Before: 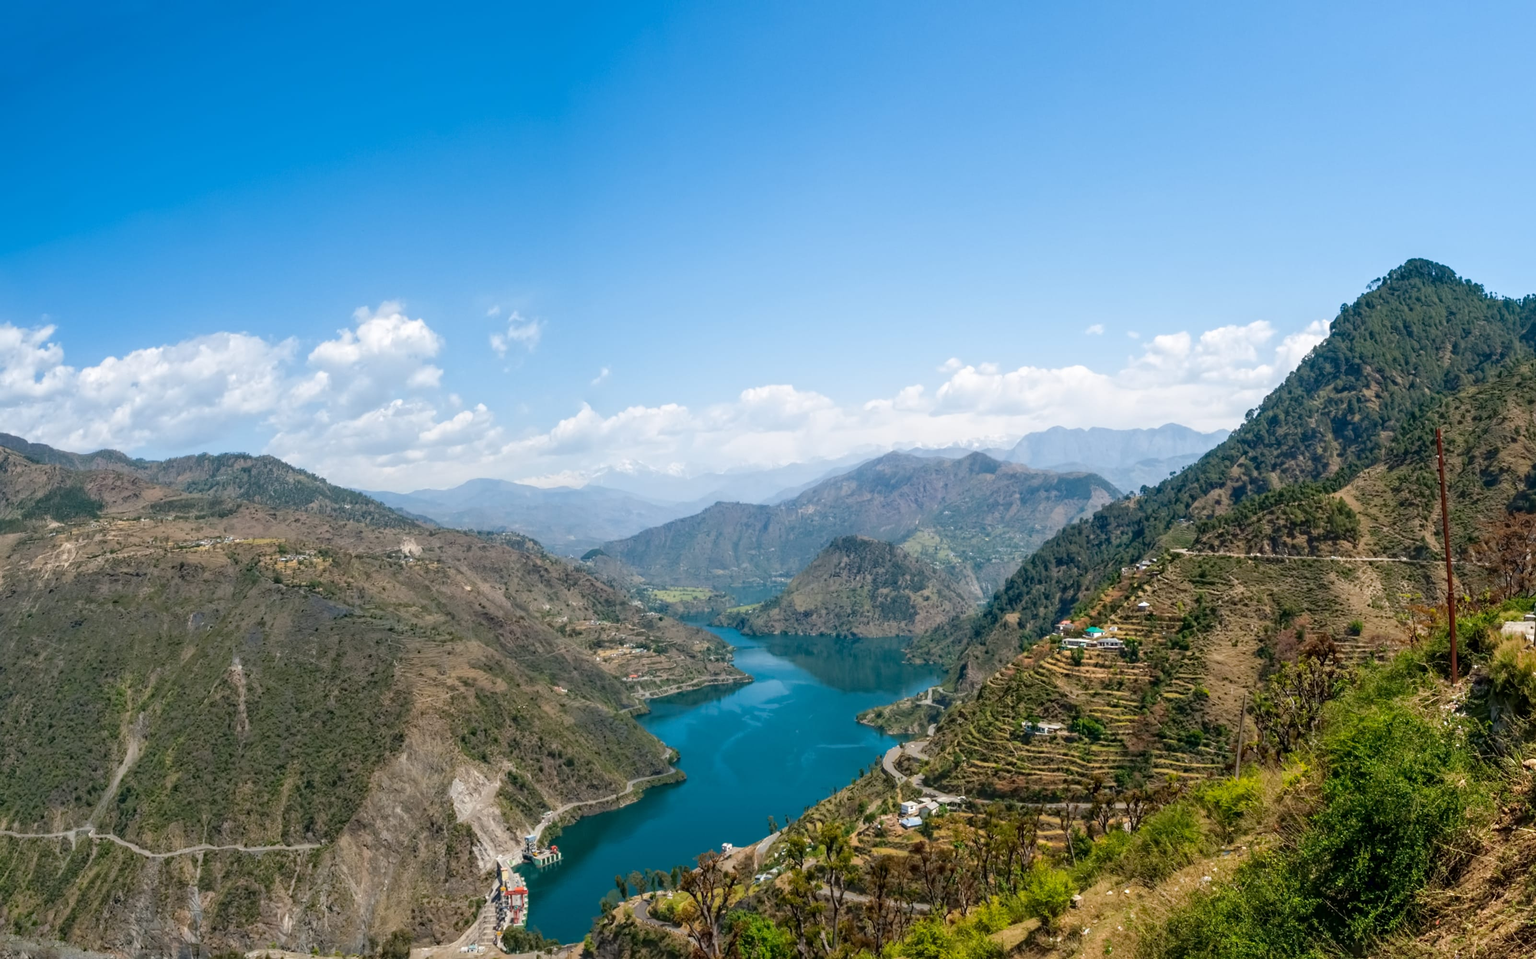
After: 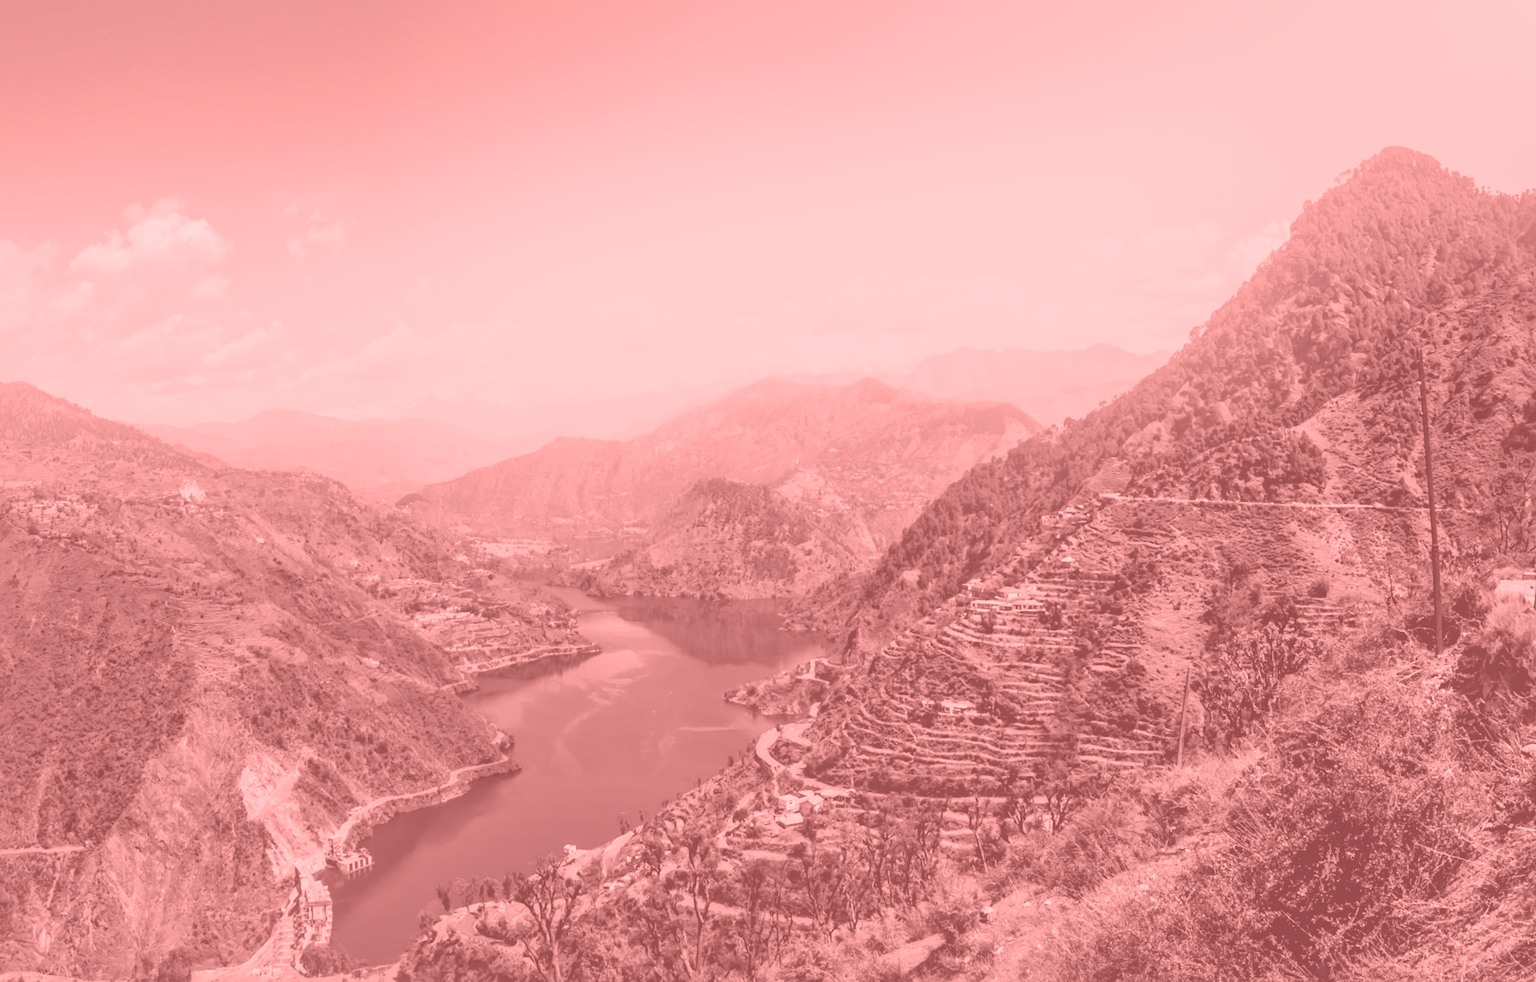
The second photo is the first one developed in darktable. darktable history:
local contrast: mode bilateral grid, contrast 70, coarseness 75, detail 180%, midtone range 0.2
crop: left 16.315%, top 14.246%
white balance: red 0.926, green 1.003, blue 1.133
colorize: saturation 51%, source mix 50.67%, lightness 50.67%
bloom: size 38%, threshold 95%, strength 30%
exposure: black level correction 0, compensate exposure bias true, compensate highlight preservation false
